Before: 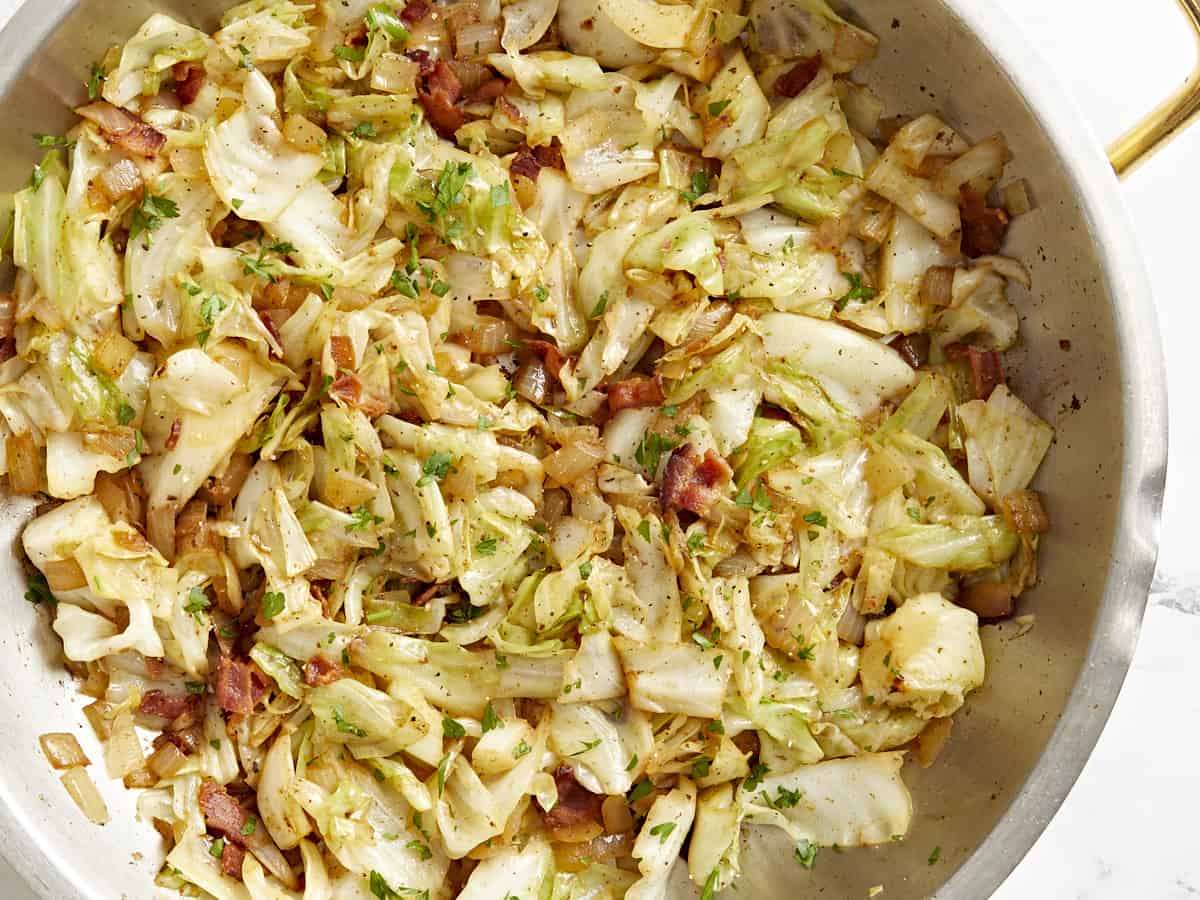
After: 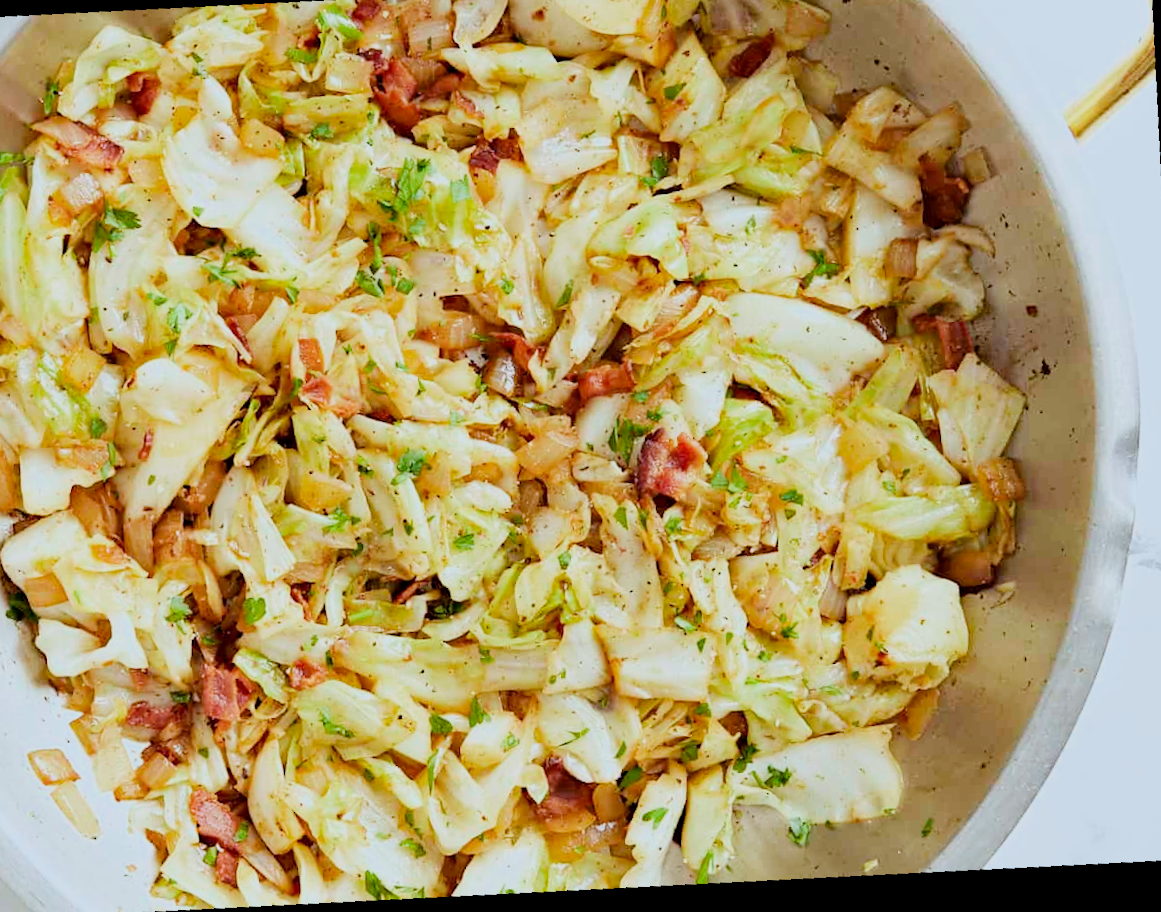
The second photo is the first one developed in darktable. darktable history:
crop and rotate: angle -1.96°, left 3.097%, top 4.154%, right 1.586%, bottom 0.529%
white balance: red 0.924, blue 1.095
filmic rgb: black relative exposure -8.54 EV, white relative exposure 5.52 EV, hardness 3.39, contrast 1.016
exposure: exposure 0.636 EV, compensate highlight preservation false
rotate and perspective: rotation -4.86°, automatic cropping off
